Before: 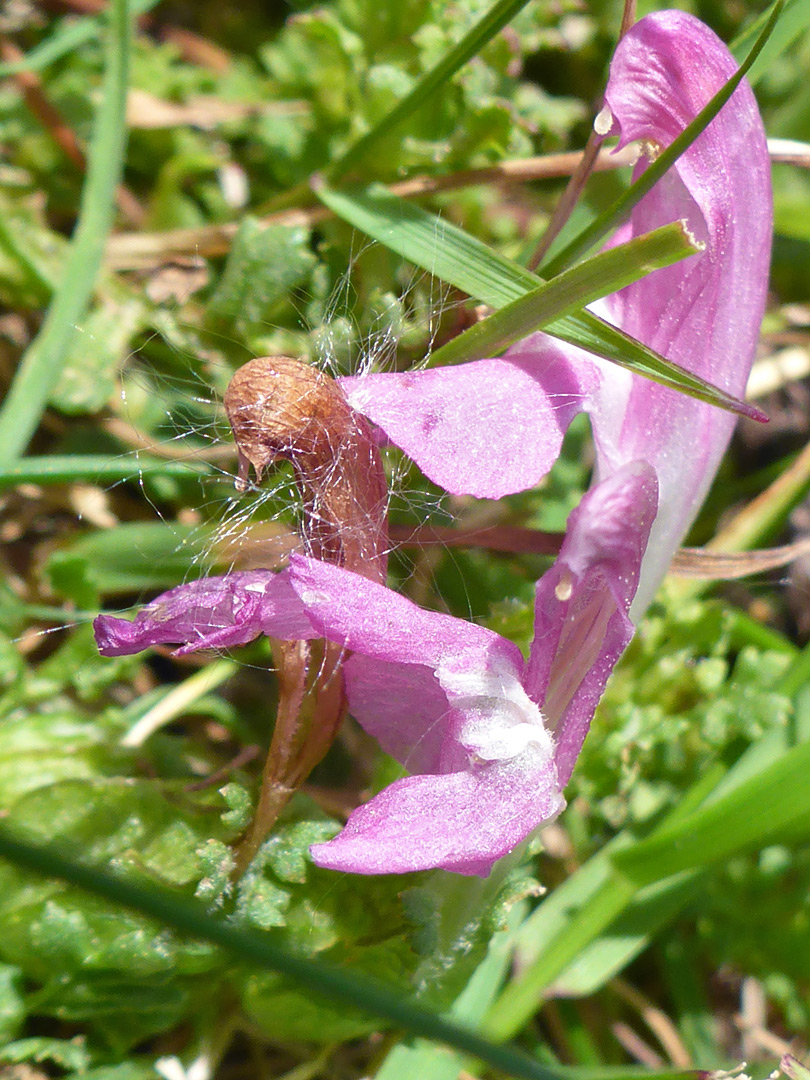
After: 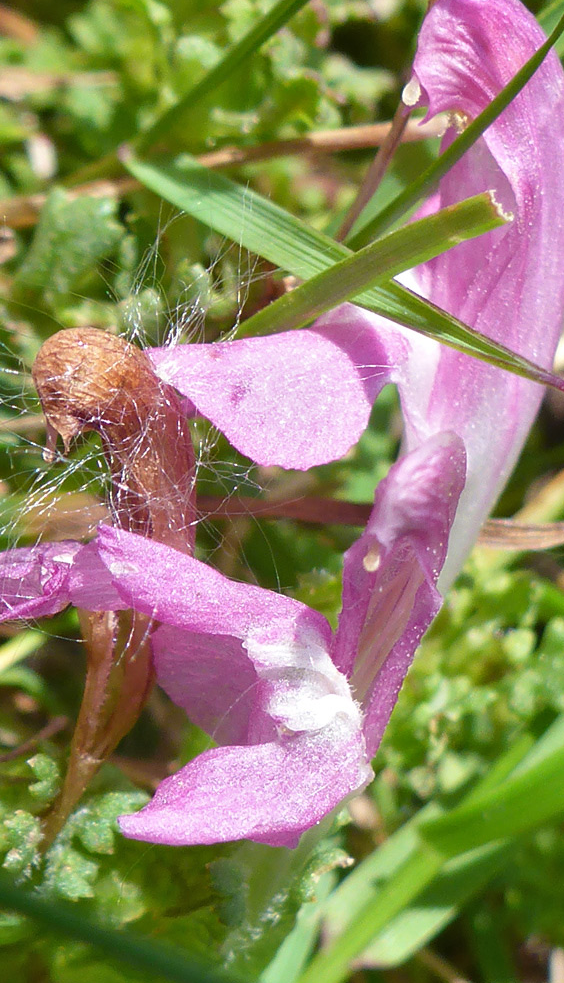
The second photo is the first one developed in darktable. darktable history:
crop and rotate: left 23.822%, top 2.705%, right 6.453%, bottom 6.189%
